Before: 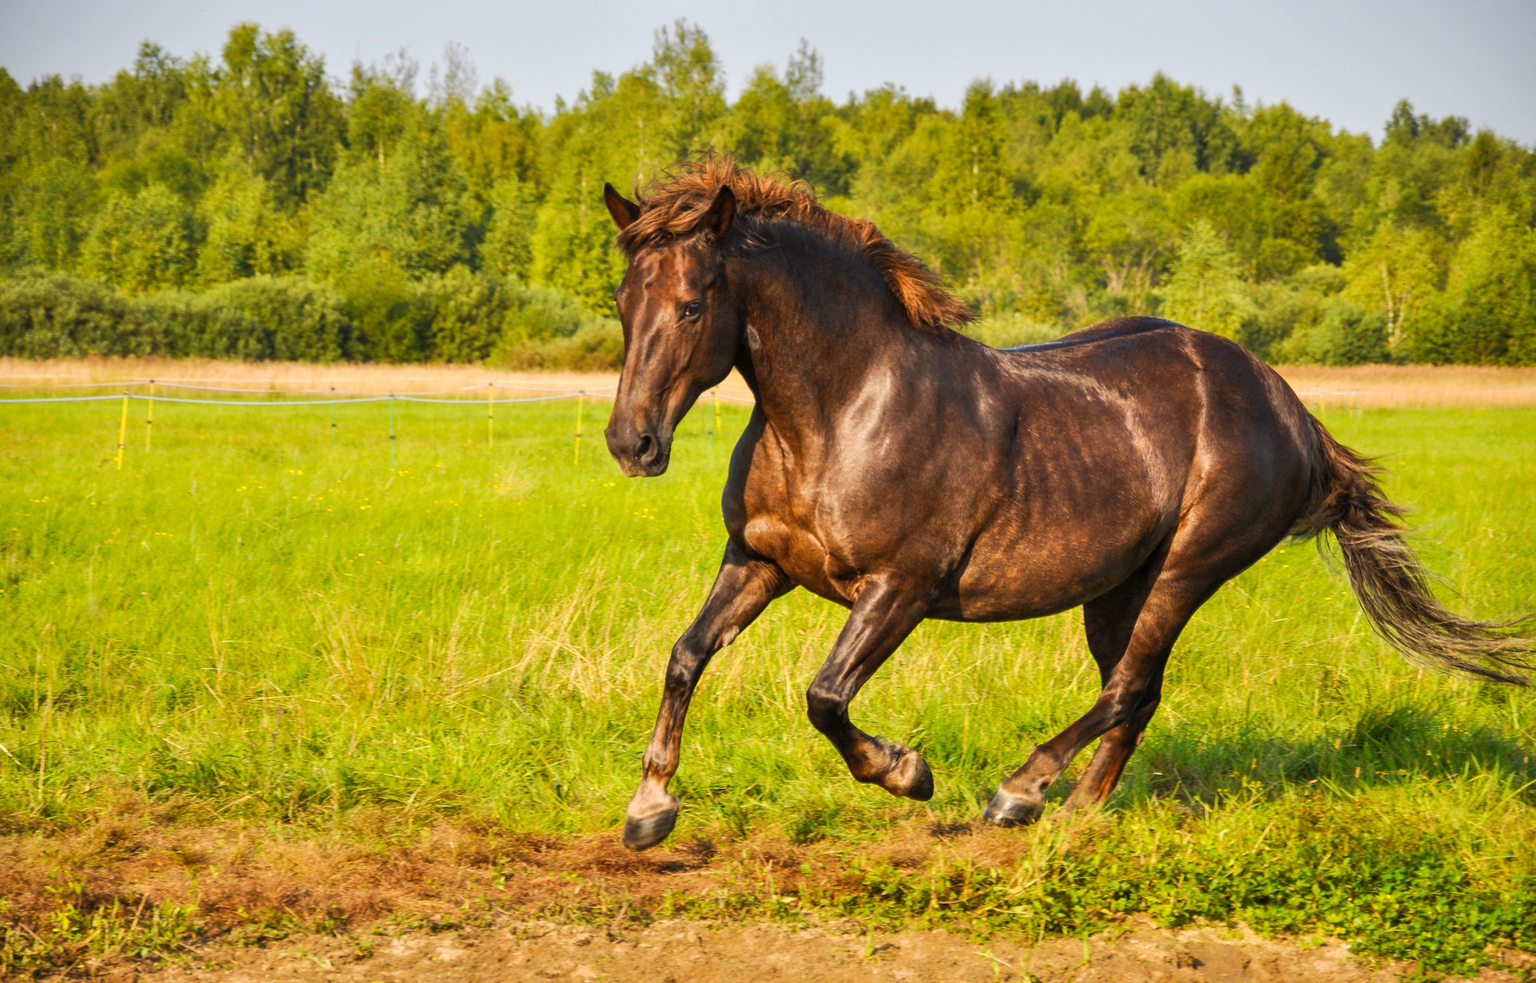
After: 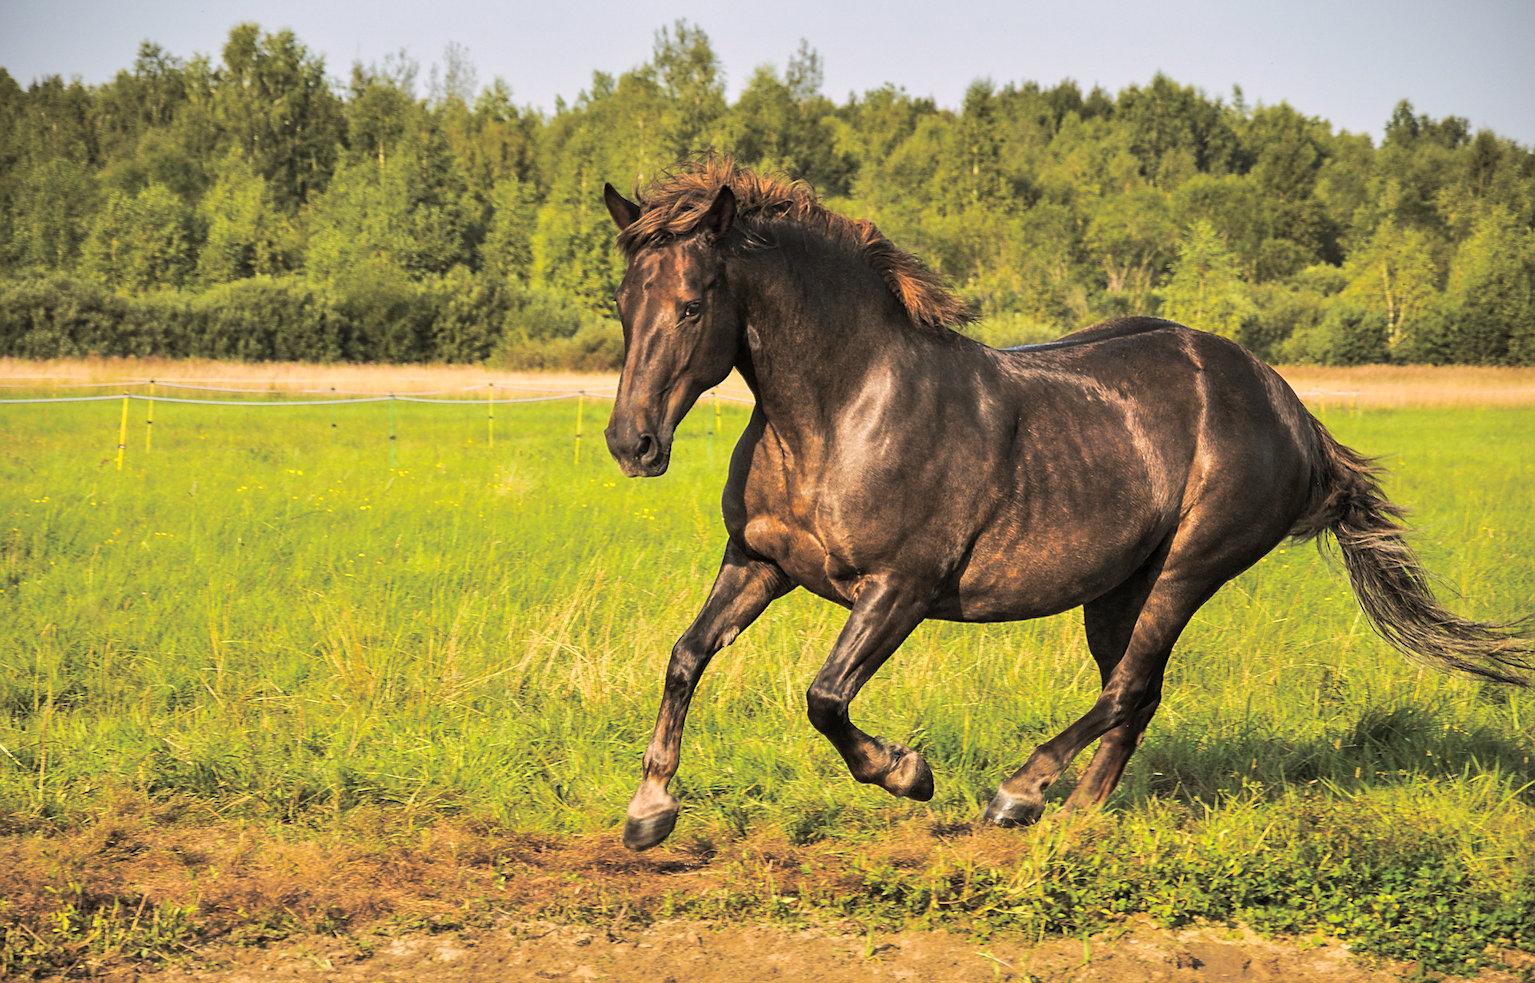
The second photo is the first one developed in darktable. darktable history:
shadows and highlights: shadows 12, white point adjustment 1.2, highlights -0.36, soften with gaussian
split-toning: shadows › hue 46.8°, shadows › saturation 0.17, highlights › hue 316.8°, highlights › saturation 0.27, balance -51.82
sharpen: on, module defaults
